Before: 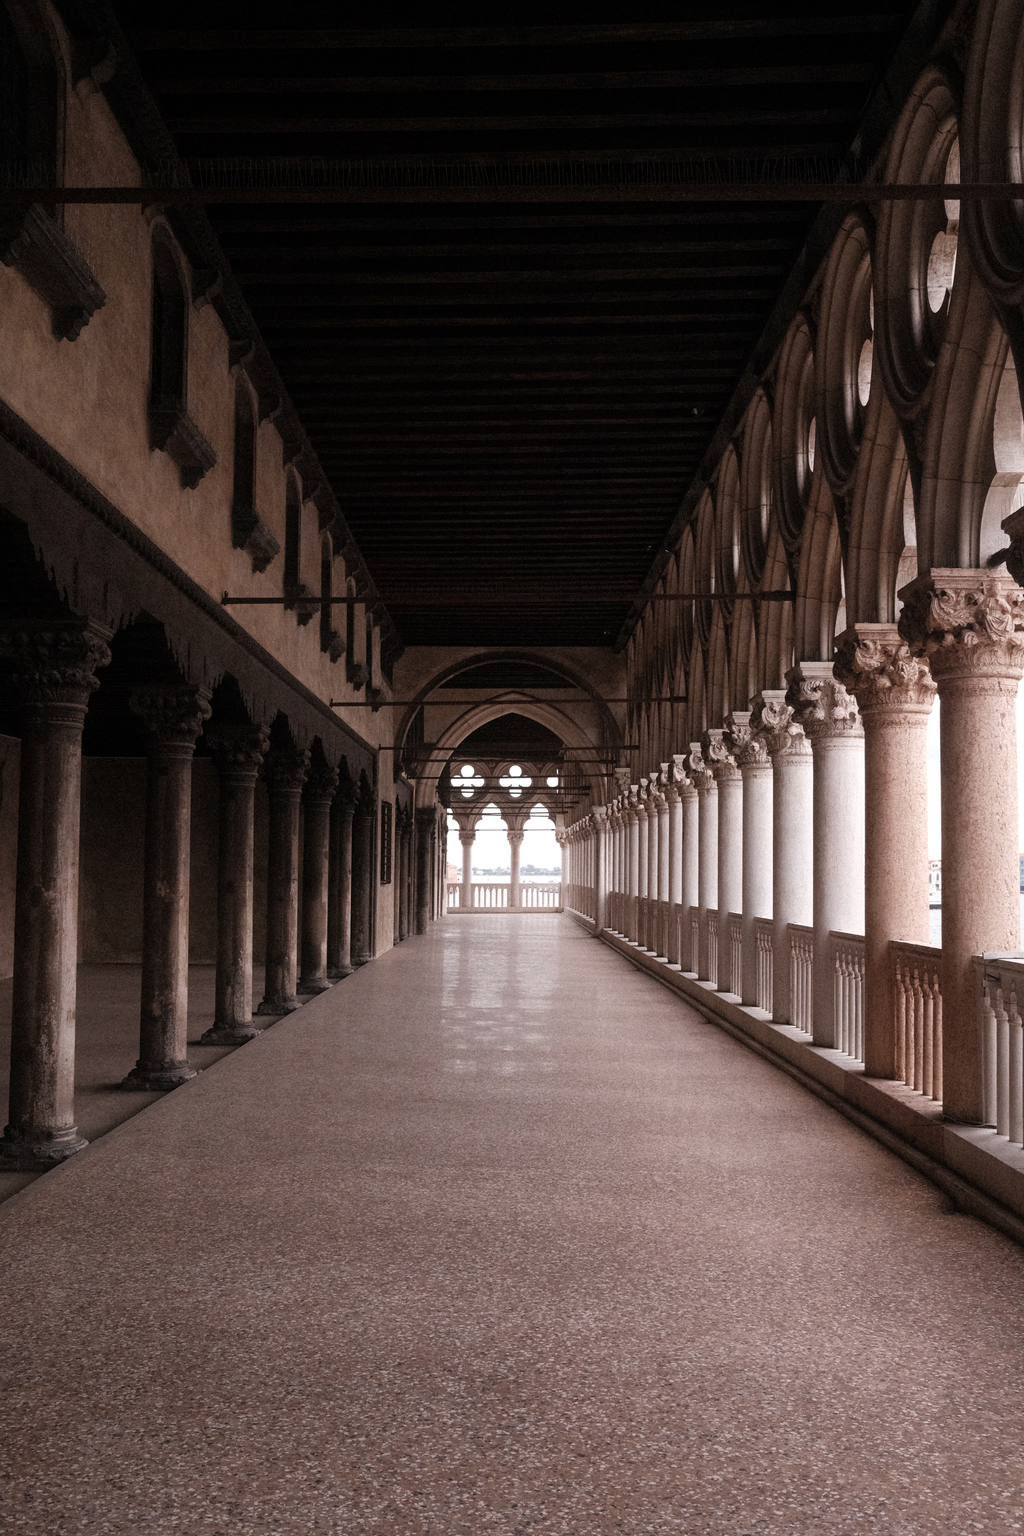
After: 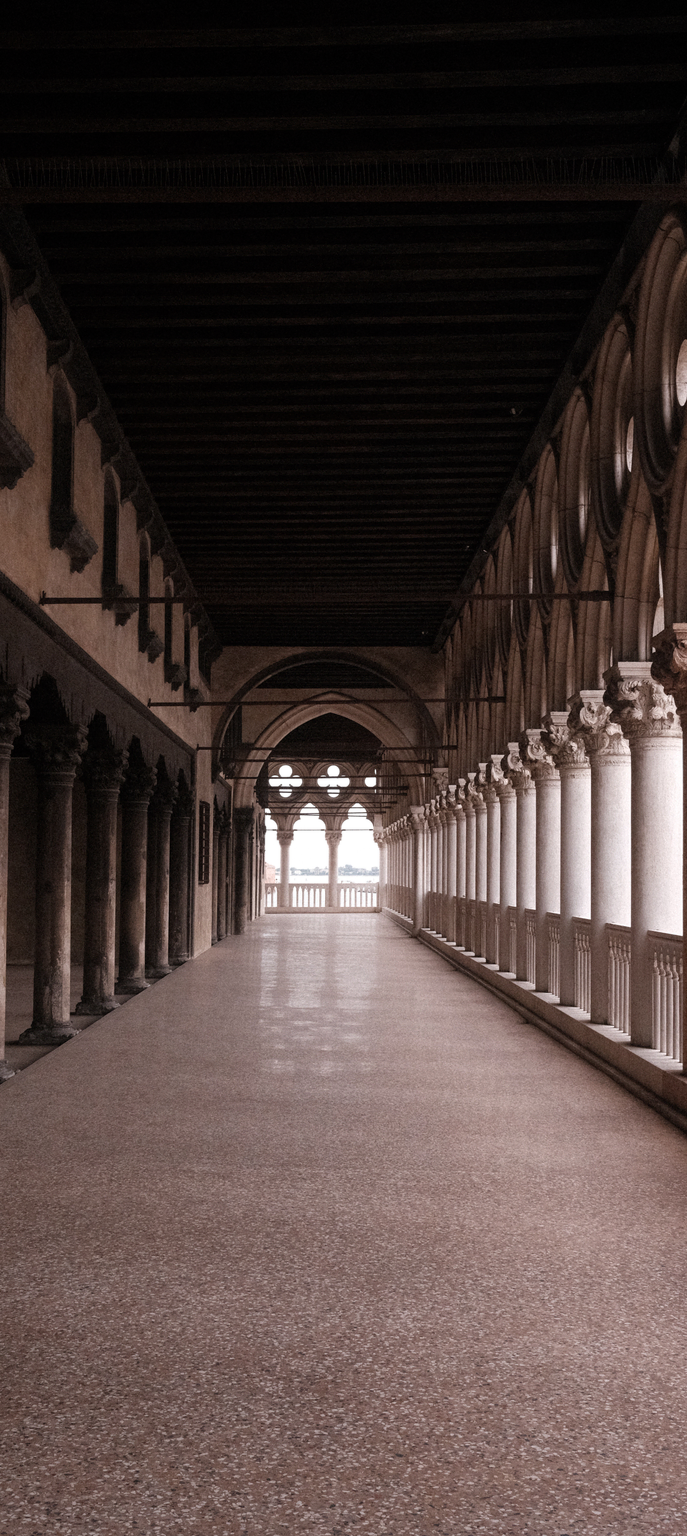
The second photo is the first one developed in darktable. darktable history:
crop and rotate: left 17.799%, right 15.085%
